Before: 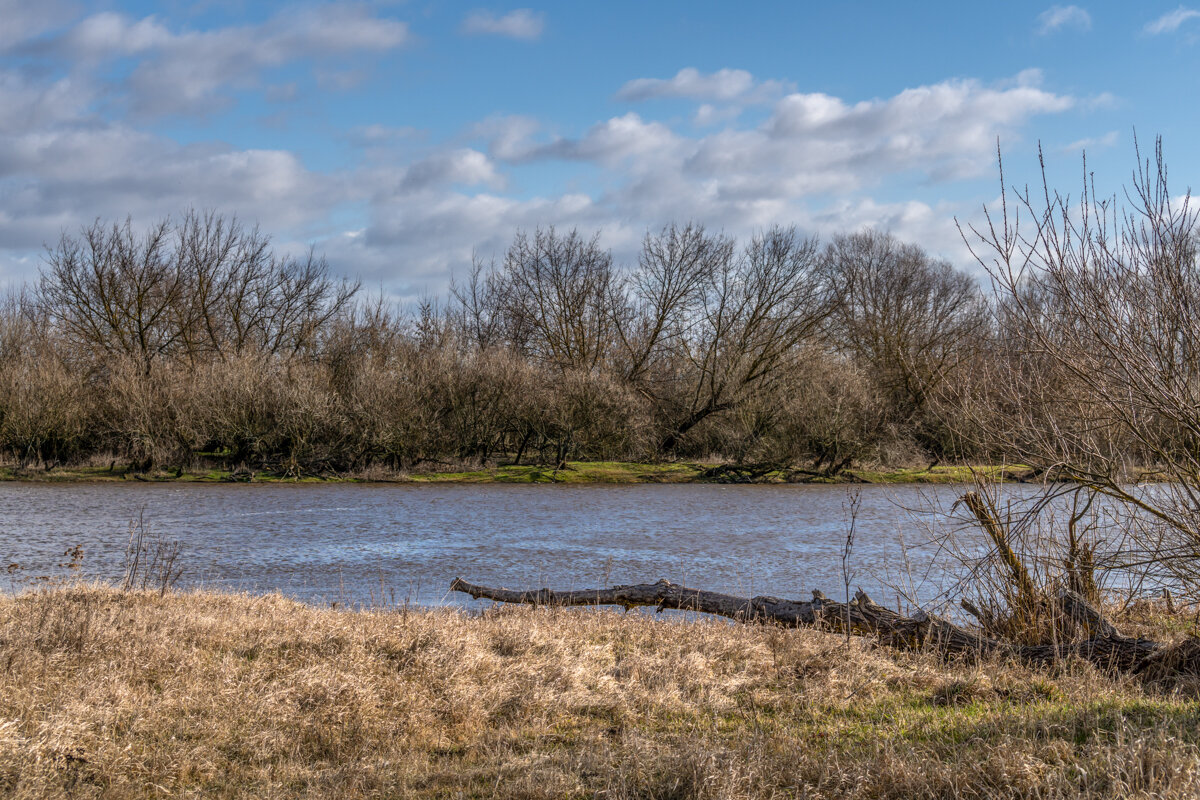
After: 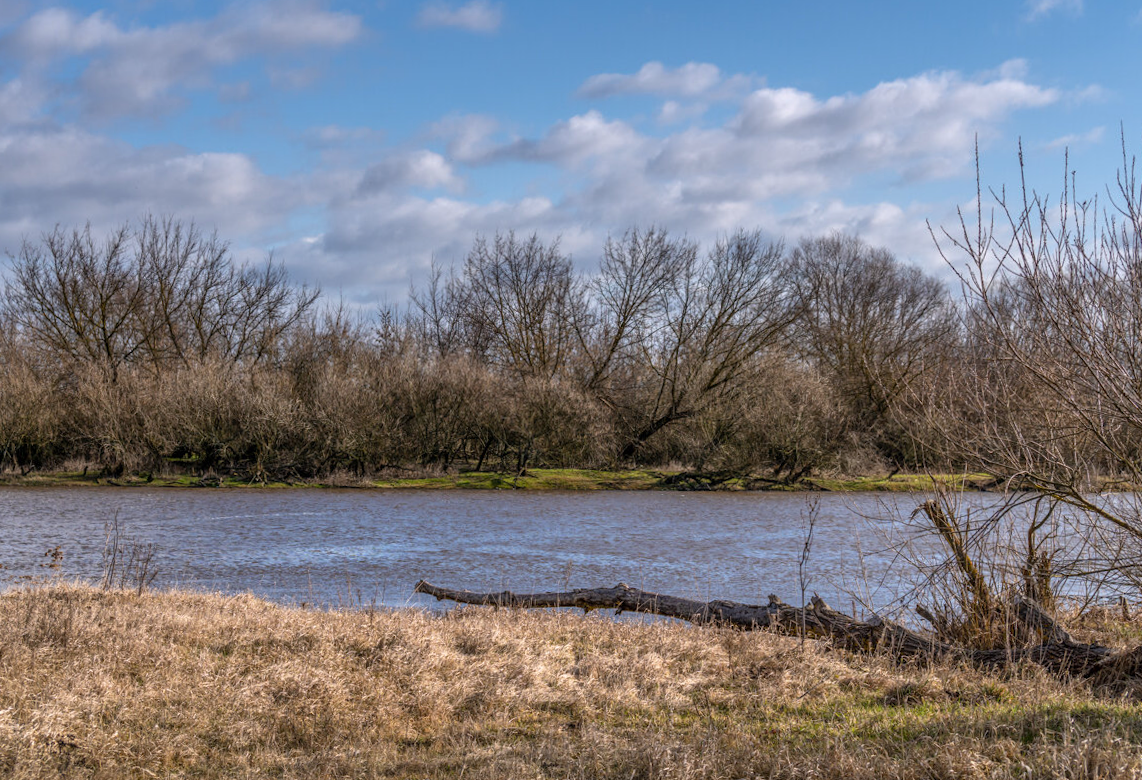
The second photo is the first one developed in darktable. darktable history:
white balance: red 1.009, blue 1.027
rotate and perspective: rotation 0.074°, lens shift (vertical) 0.096, lens shift (horizontal) -0.041, crop left 0.043, crop right 0.952, crop top 0.024, crop bottom 0.979
